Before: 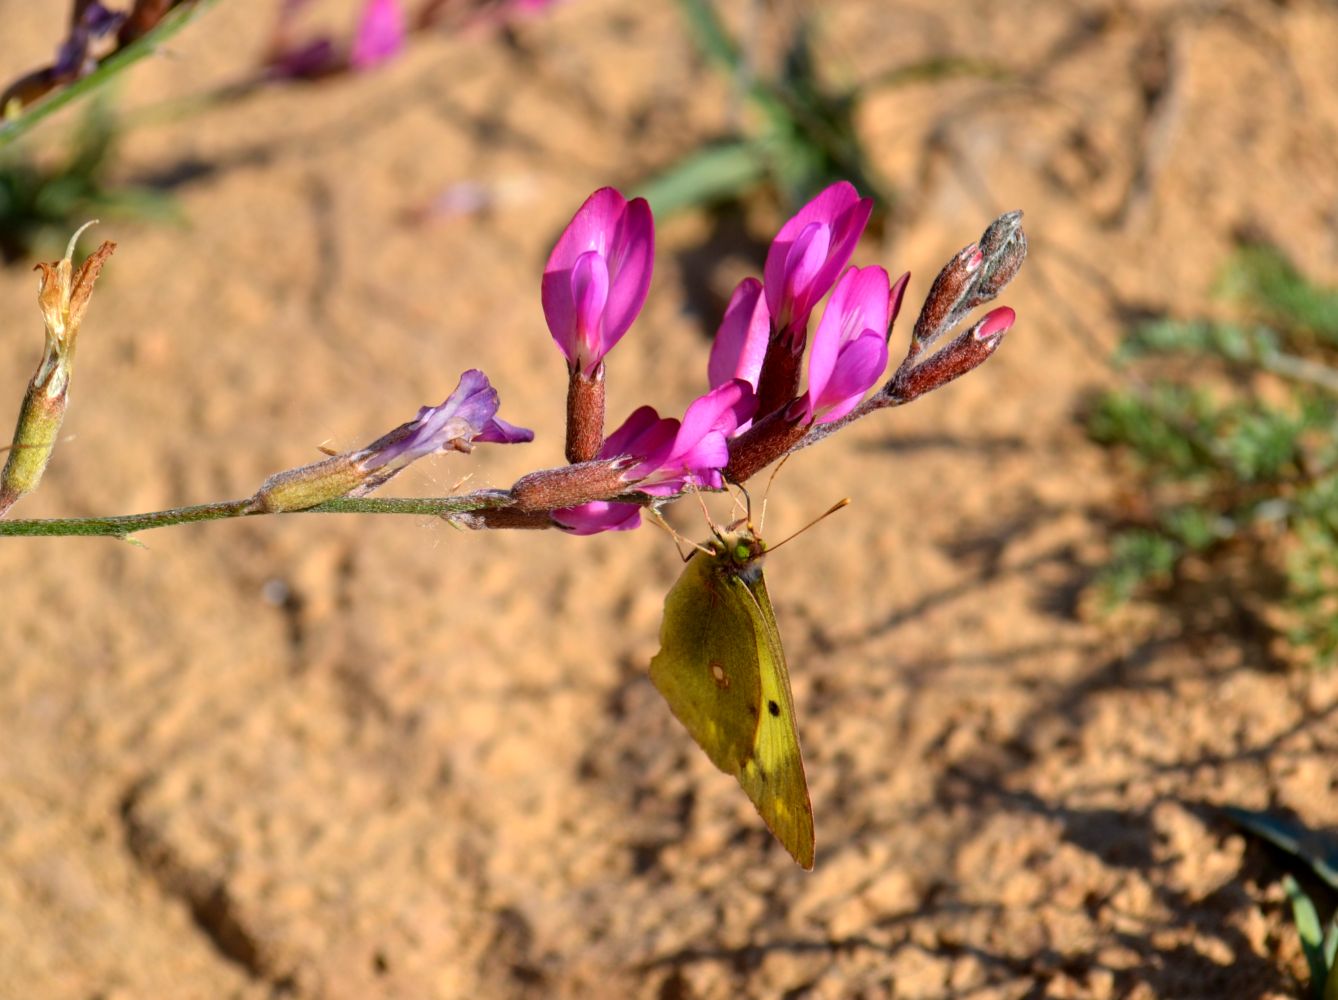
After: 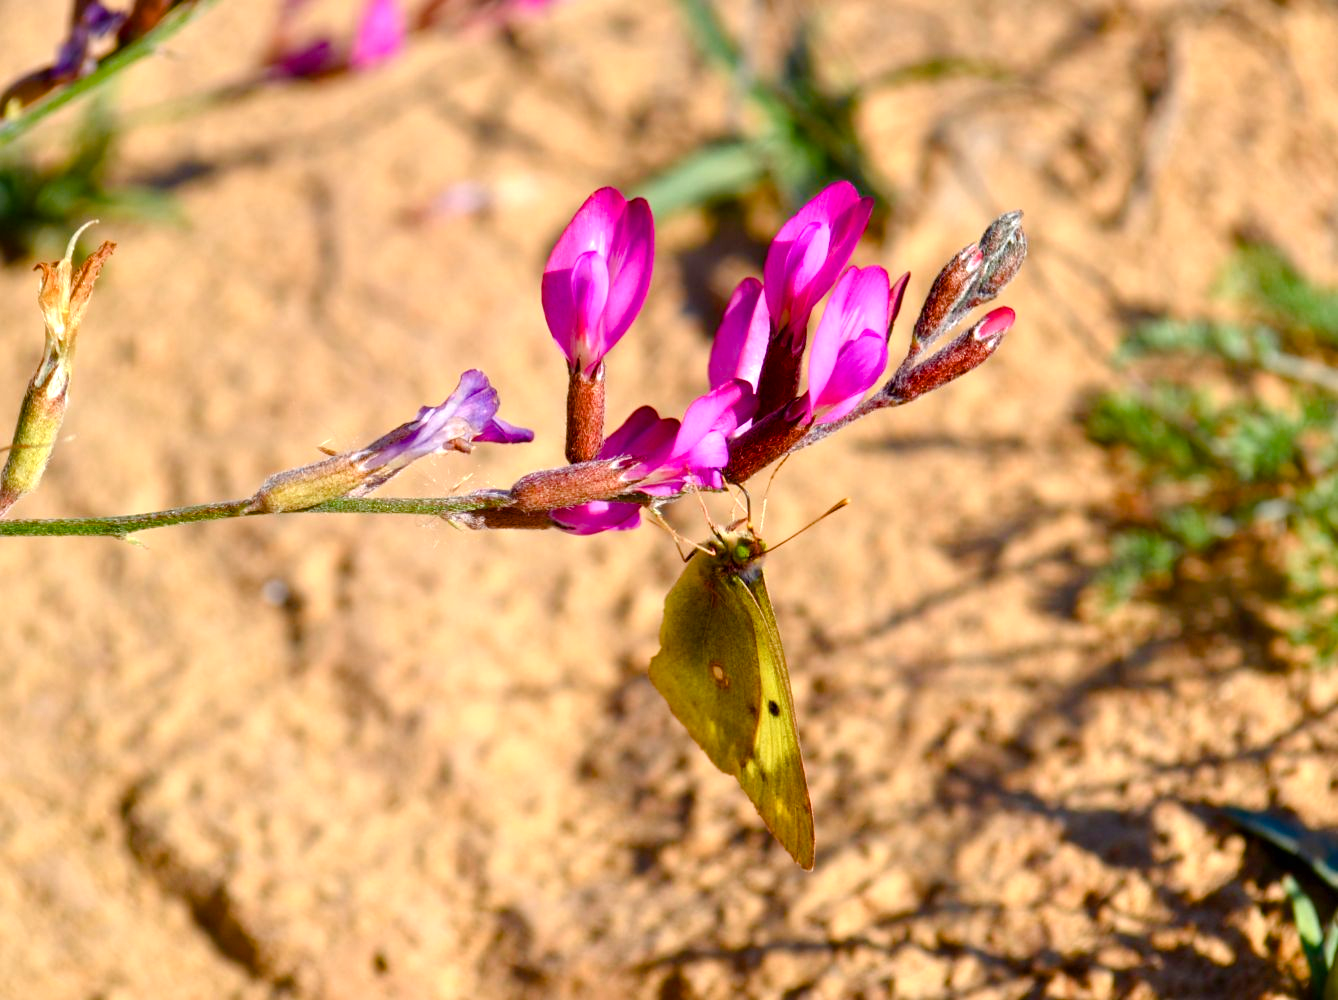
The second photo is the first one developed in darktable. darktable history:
exposure: black level correction 0, exposure 0.499 EV, compensate exposure bias true, compensate highlight preservation false
color balance rgb: shadows lift › chroma 3.207%, shadows lift › hue 277.85°, perceptual saturation grading › global saturation 20%, perceptual saturation grading › highlights -25.03%, perceptual saturation grading › shadows 50.11%
